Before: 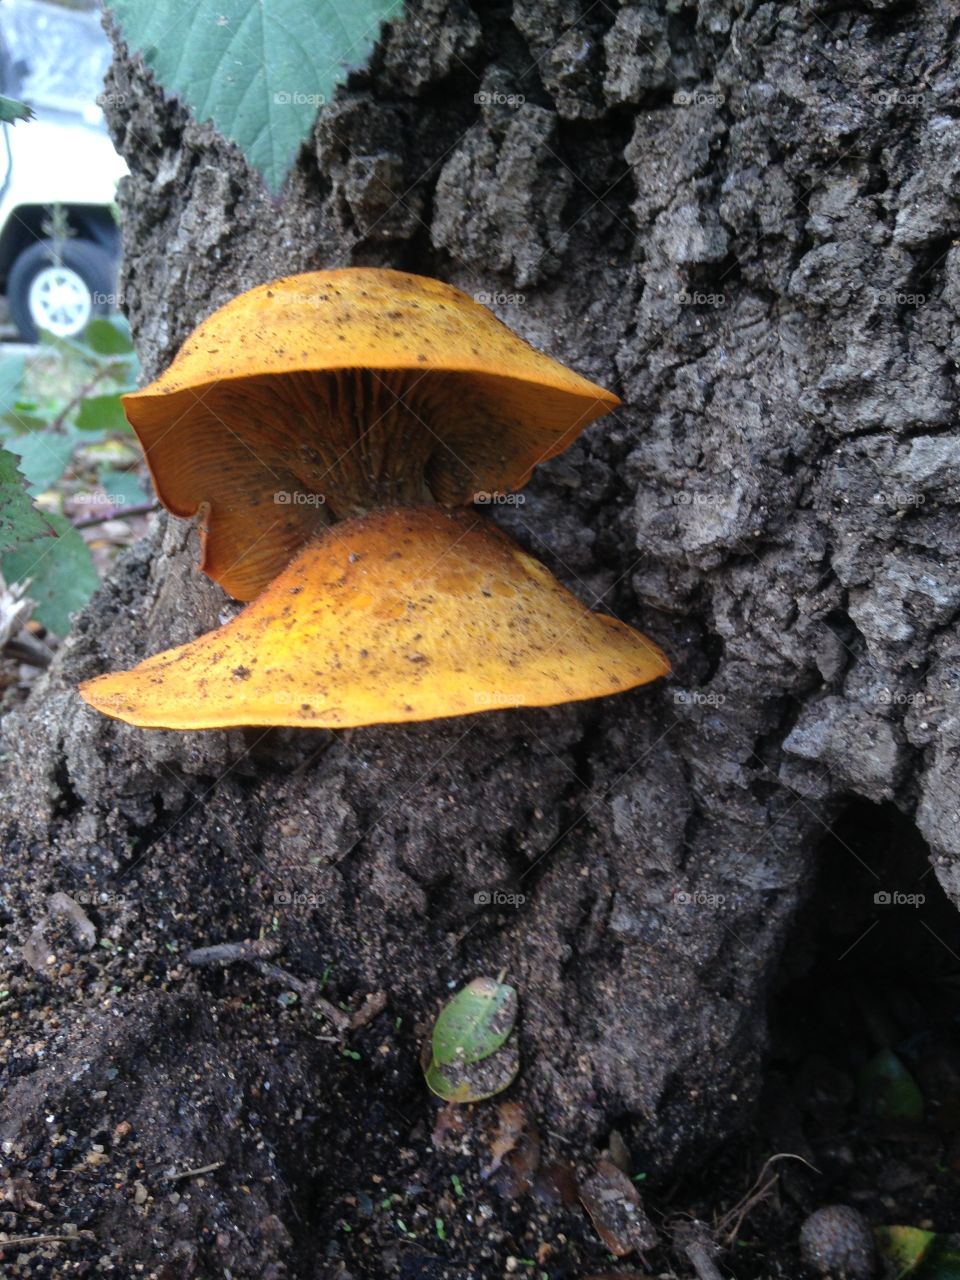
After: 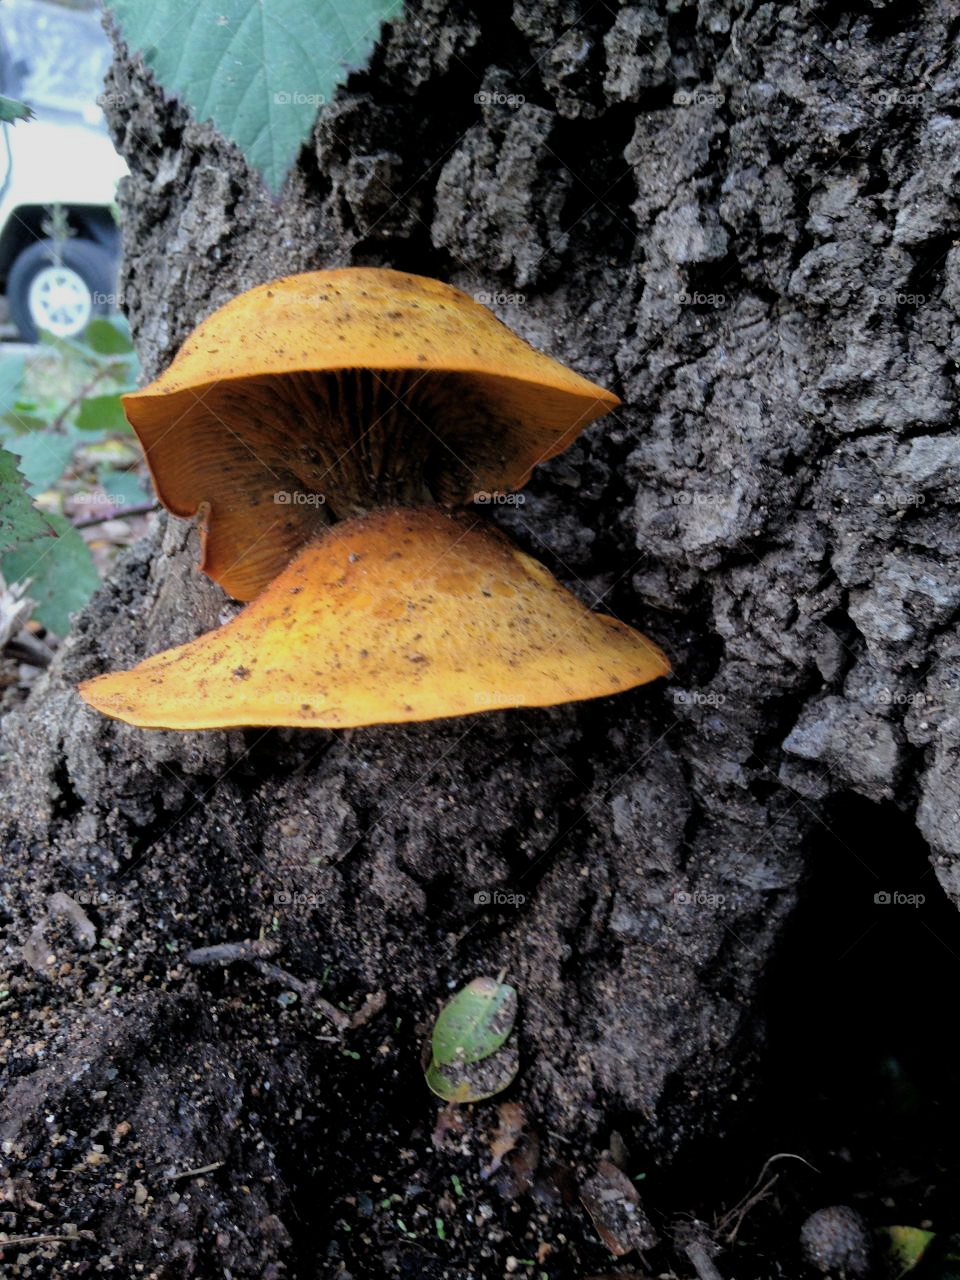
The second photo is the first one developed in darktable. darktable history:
filmic rgb: black relative exposure -7.72 EV, white relative exposure 4.38 EV, target black luminance 0%, hardness 3.75, latitude 50.58%, contrast 1.075, highlights saturation mix 8.86%, shadows ↔ highlights balance -0.246%, add noise in highlights 0, preserve chrominance max RGB, color science v3 (2019), use custom middle-gray values true, contrast in highlights soft
